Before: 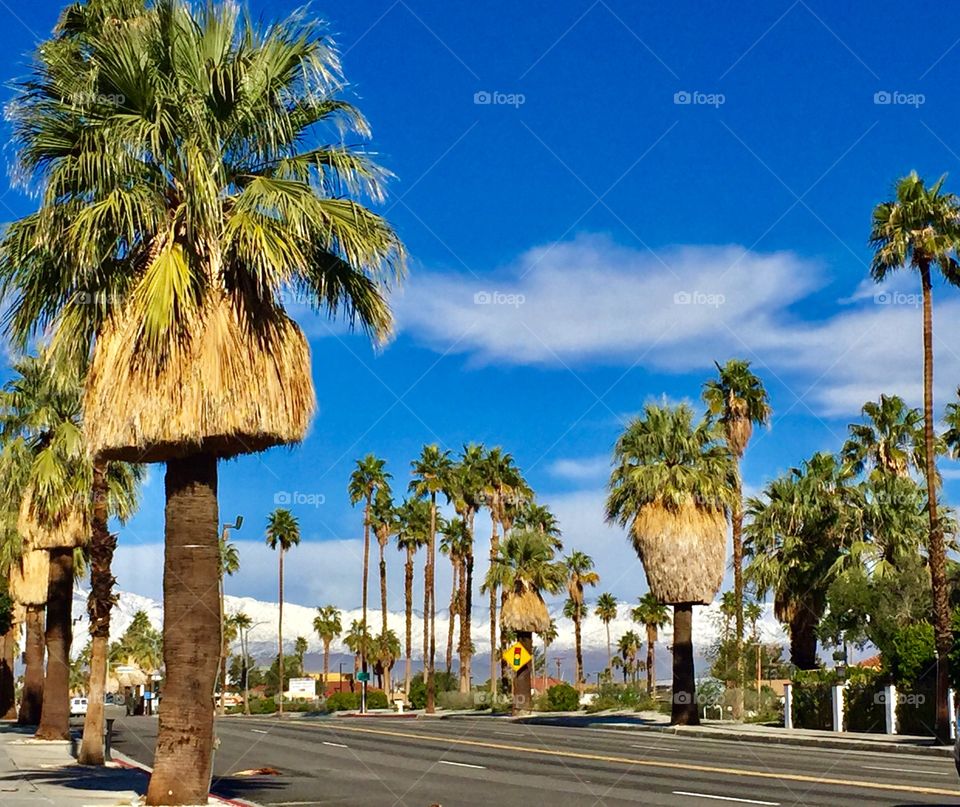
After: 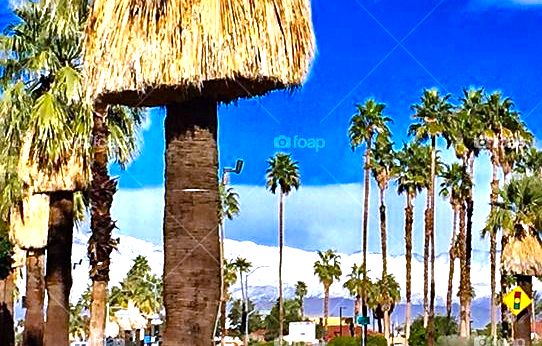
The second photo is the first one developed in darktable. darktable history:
sharpen: on, module defaults
crop: top 44.227%, right 43.536%, bottom 12.813%
color calibration: illuminant as shot in camera, x 0.379, y 0.397, temperature 4130.43 K
exposure: exposure 0.558 EV, compensate exposure bias true, compensate highlight preservation false
color balance rgb: shadows lift › luminance -10.42%, shadows lift › chroma 0.999%, shadows lift › hue 111.75°, linear chroma grading › global chroma 0.976%, perceptual saturation grading › global saturation 14.994%, global vibrance 6.713%, contrast 12.089%, saturation formula JzAzBz (2021)
